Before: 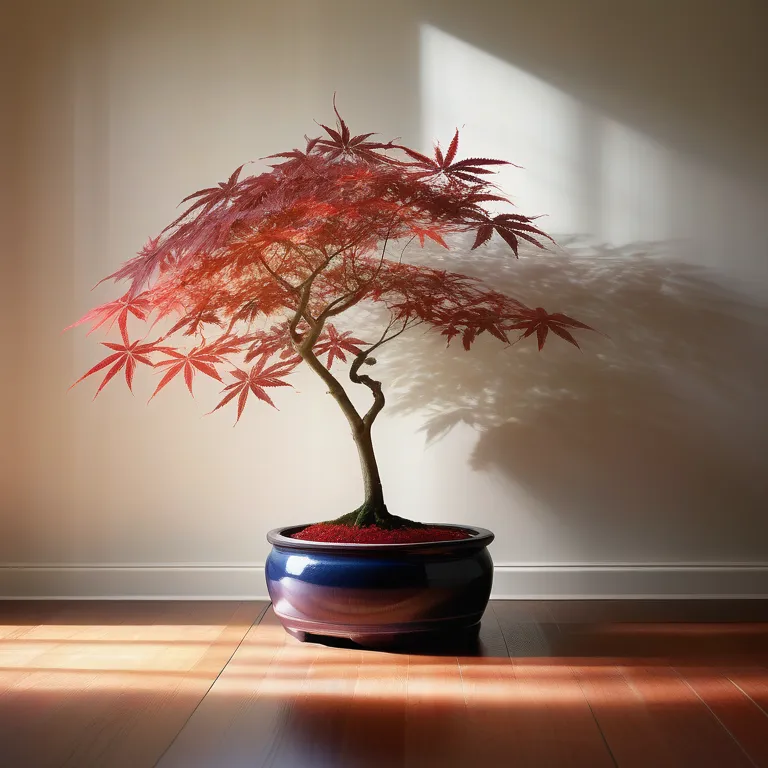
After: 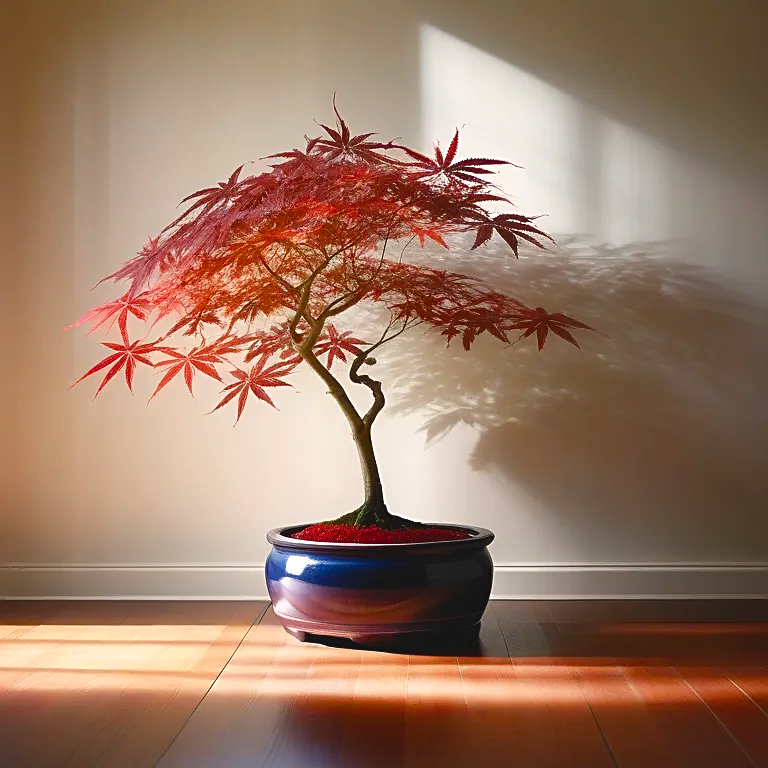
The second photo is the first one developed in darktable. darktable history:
sharpen: on, module defaults
color balance rgb: highlights gain › luminance 7.585%, highlights gain › chroma 0.978%, highlights gain › hue 49.9°, global offset › luminance 0.709%, perceptual saturation grading › global saturation 20%, perceptual saturation grading › highlights -25.65%, perceptual saturation grading › shadows 26.094%, global vibrance 20%
